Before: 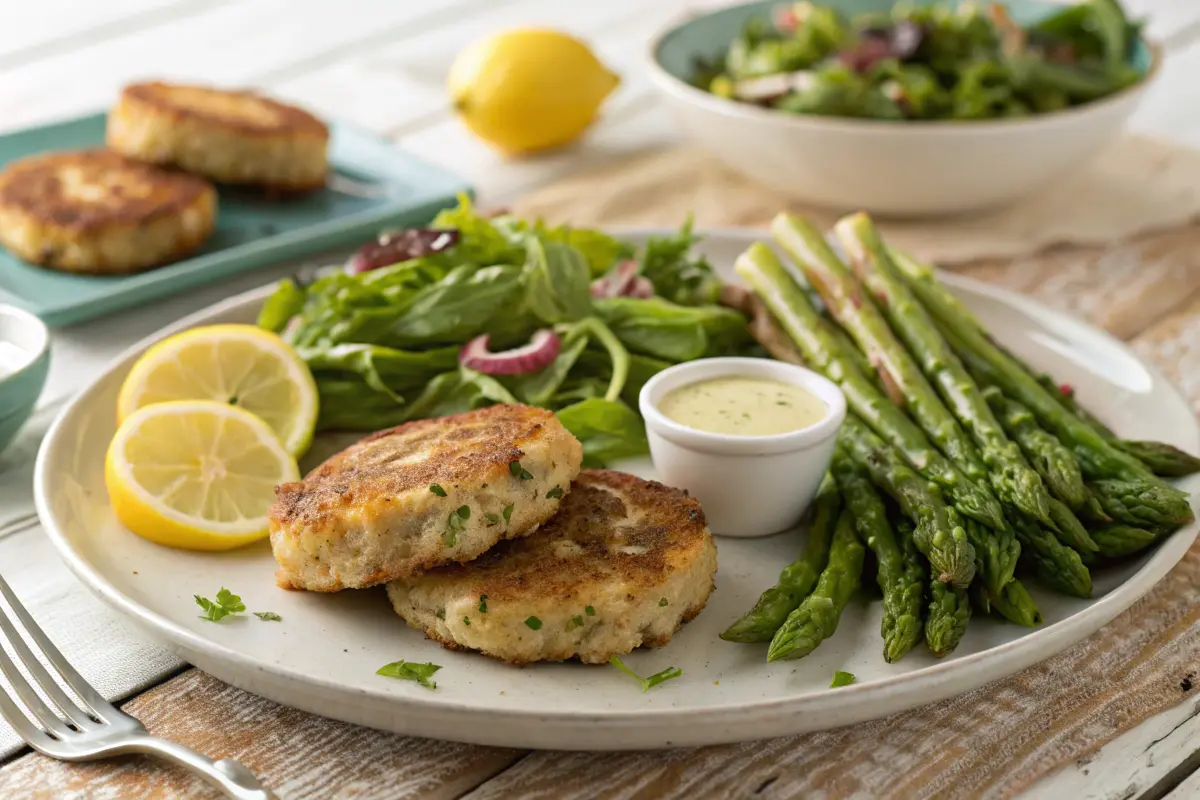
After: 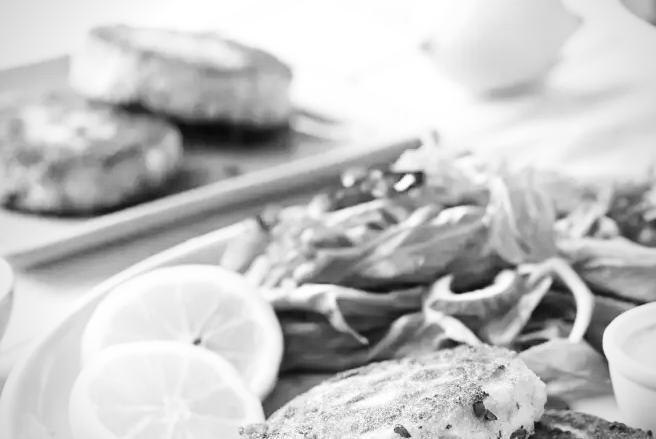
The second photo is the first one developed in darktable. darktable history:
base curve: curves: ch0 [(0, 0.003) (0.001, 0.002) (0.006, 0.004) (0.02, 0.022) (0.048, 0.086) (0.094, 0.234) (0.162, 0.431) (0.258, 0.629) (0.385, 0.8) (0.548, 0.918) (0.751, 0.988) (1, 1)], preserve colors none
contrast brightness saturation: saturation -1
crop and rotate: left 3.047%, top 7.509%, right 42.236%, bottom 37.598%
vignetting: fall-off radius 60.92%
